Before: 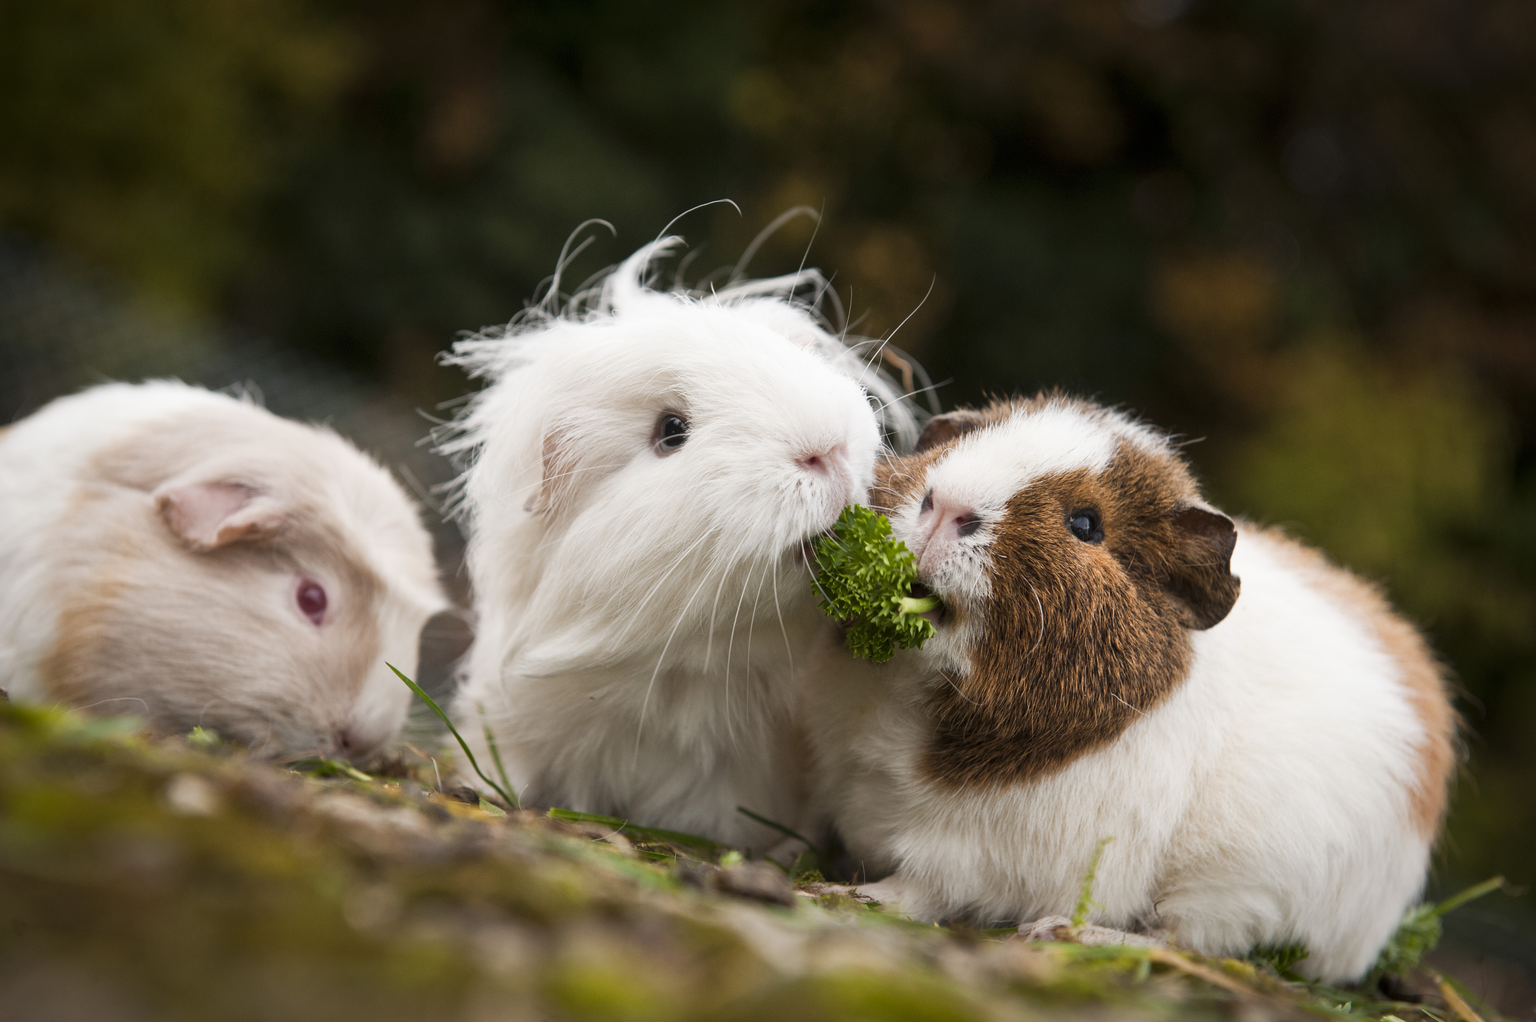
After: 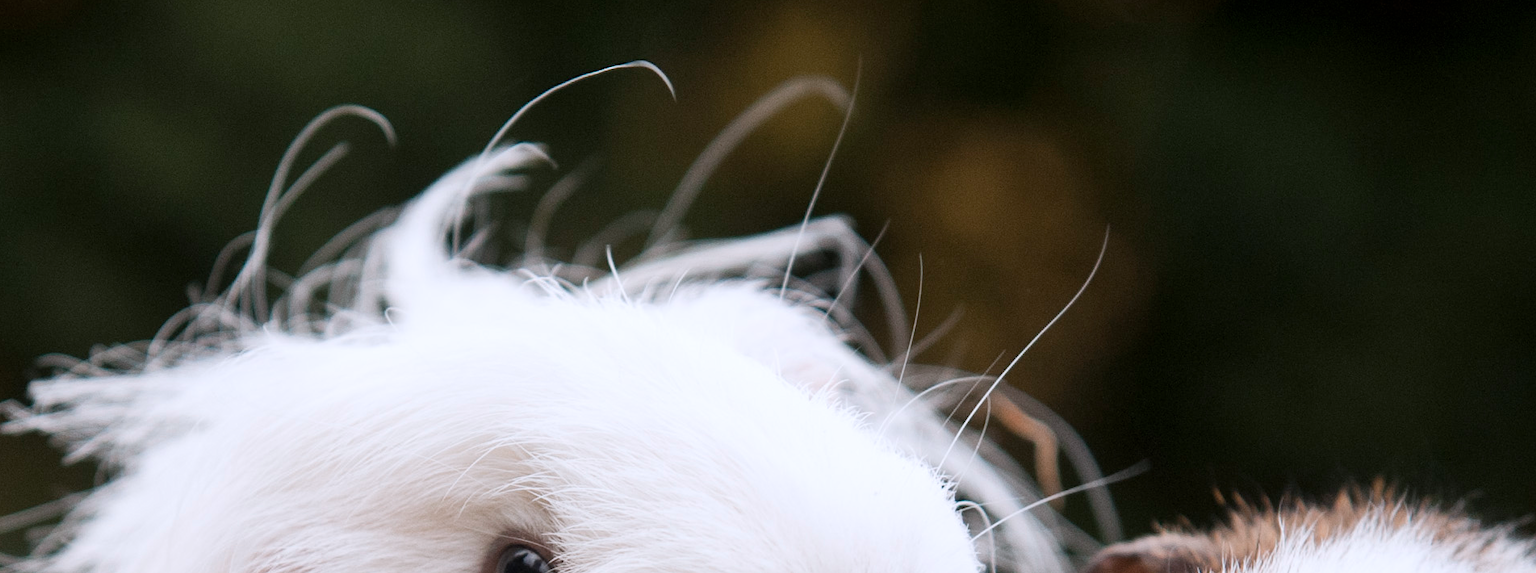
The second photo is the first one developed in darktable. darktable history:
color calibration: illuminant as shot in camera, x 0.358, y 0.373, temperature 4628.91 K
crop: left 28.64%, top 16.832%, right 26.637%, bottom 58.055%
